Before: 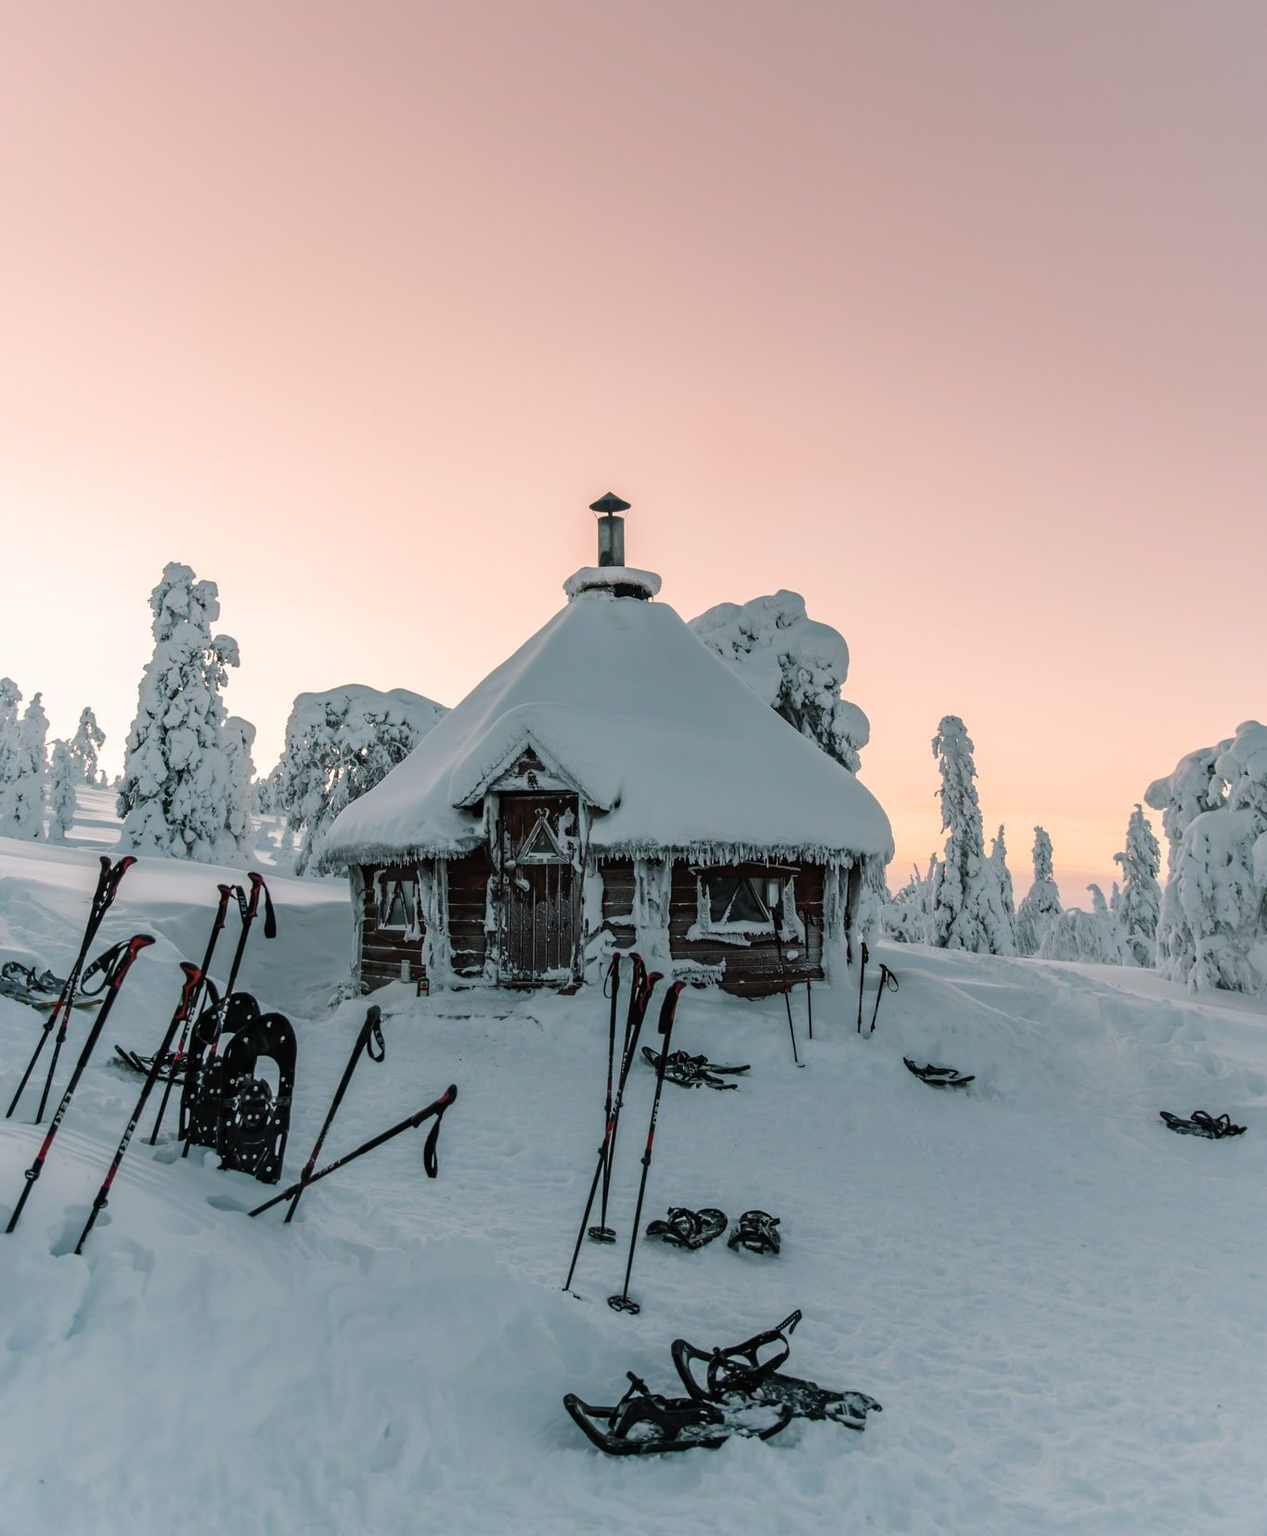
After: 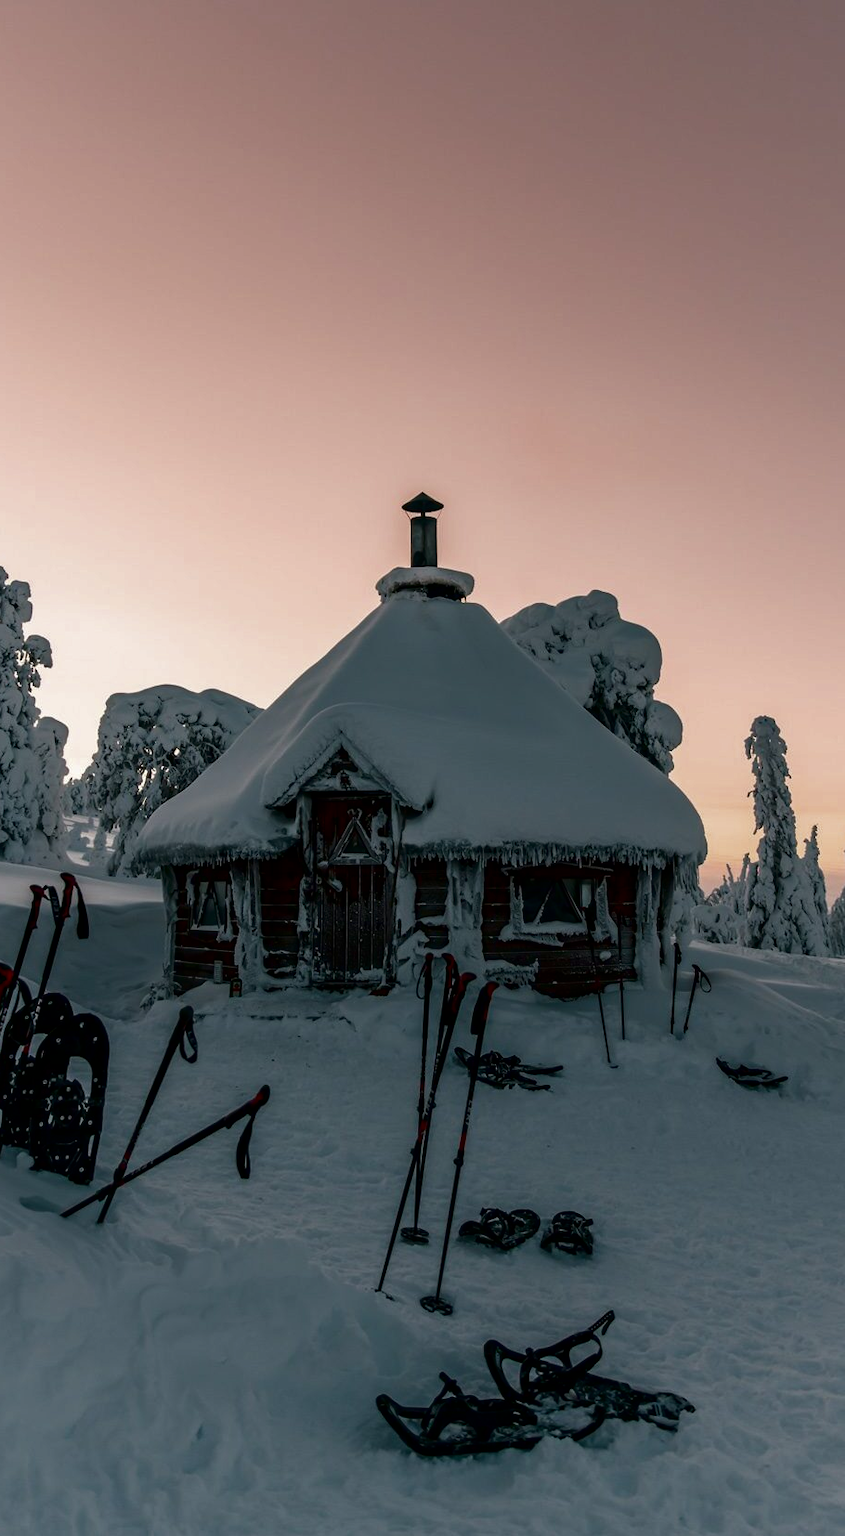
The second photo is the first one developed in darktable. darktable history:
contrast brightness saturation: brightness -0.517
crop and rotate: left 14.866%, right 18.433%
color balance rgb: perceptual saturation grading › global saturation 0.502%
